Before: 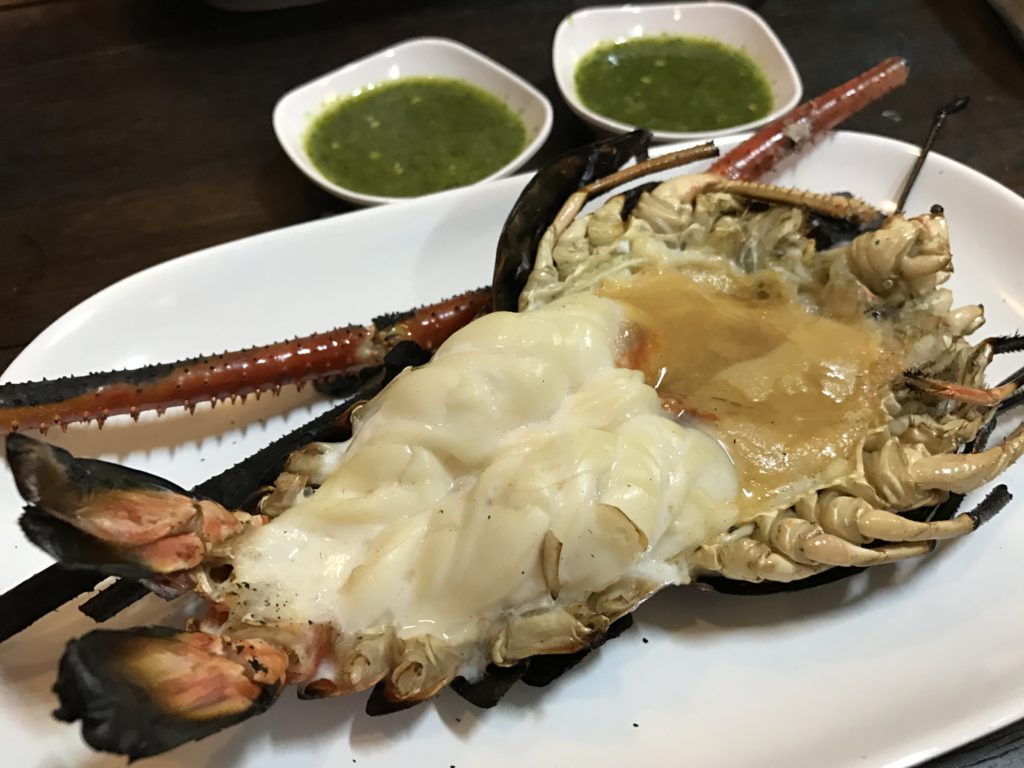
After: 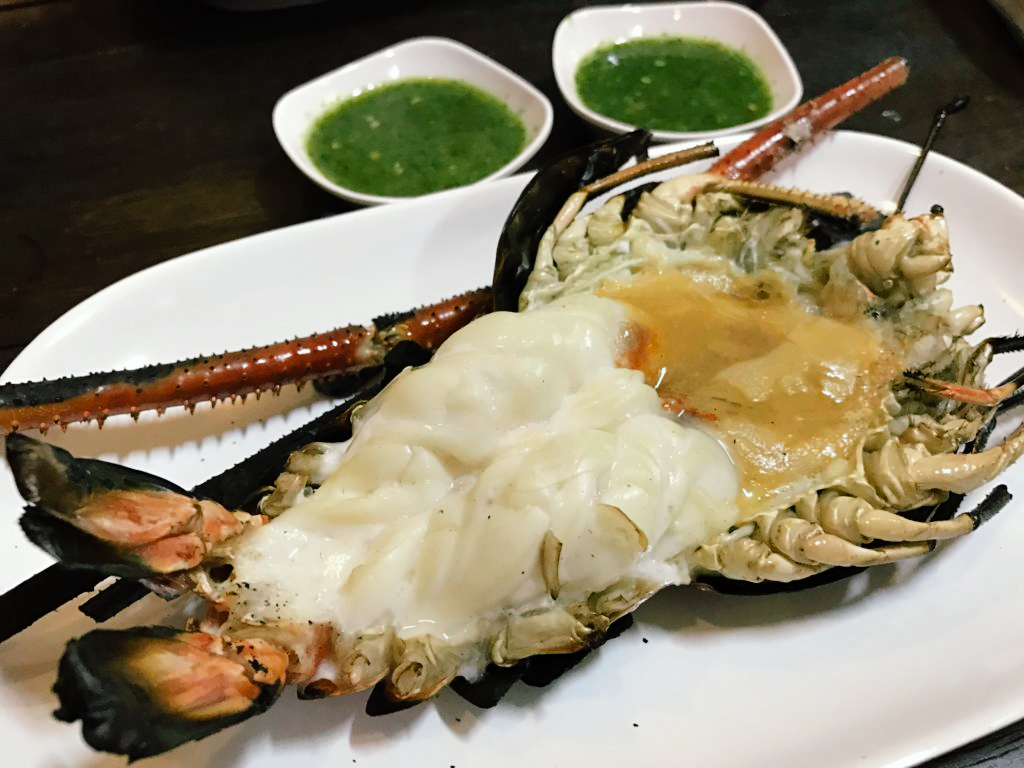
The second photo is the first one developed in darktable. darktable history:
tone curve: curves: ch0 [(0, 0) (0.003, 0.001) (0.011, 0.004) (0.025, 0.013) (0.044, 0.022) (0.069, 0.035) (0.1, 0.053) (0.136, 0.088) (0.177, 0.149) (0.224, 0.213) (0.277, 0.293) (0.335, 0.381) (0.399, 0.463) (0.468, 0.546) (0.543, 0.616) (0.623, 0.693) (0.709, 0.766) (0.801, 0.843) (0.898, 0.921) (1, 1)], preserve colors none
color look up table: target L [96.15, 93.63, 93.78, 90.38, 84.8, 83.11, 75.13, 66.32, 58.45, 53.09, 49.56, 38.24, 29.54, 27.2, 200.19, 74.28, 77.53, 71.11, 61.42, 54.43, 51.22, 52.93, 49.54, 39.54, 39.17, 31.09, 28.93, 21.54, 0.394, 96.26, 73.23, 74.44, 81.39, 71.52, 64.71, 68.59, 53.24, 52.37, 53.85, 45.26, 36.25, 30.01, 14.83, 6.328, 80.36, 67.21, 43.24, 41.73, 28.72], target a [-10.82, -21.8, -12.47, -27.87, -34.43, -28.5, 0.033, -48.48, -48.44, -28.24, -21.27, -30.99, -21.08, -12.29, 0, 24.28, -1.973, 6.168, 24.34, 48.03, 70.25, 62.18, 26.87, 17.29, 50.79, 4.519, 39.53, 23.76, 1.286, 2.479, 28.9, 9.778, 29.05, 9.218, 56.73, 40.86, 23.57, 53.36, 53.89, 16.55, 33.13, 29.51, 19.81, 19.62, -24.13, -6.693, -19.79, -6.056, -7.543], target b [22.63, 45.52, -2.002, 32.04, 18.23, 7.642, 5.083, 23.81, 29.94, 7.477, 27.65, 19.26, 10.28, 21.16, 0, 30.01, 67.72, 29.67, 45.77, 55.36, 53, 24.81, 13.91, 37.61, 35.7, 3.84, 8.246, 26.05, -0.834, -1.427, 1.277, -11.5, -19.4, -35.67, -27.75, -38.67, -14.23, -8.456, -31.67, -45.35, -59.4, -24.64, -38.21, -18.71, -10.13, -27.49, -7.651, -39.65, -17.89], num patches 49
